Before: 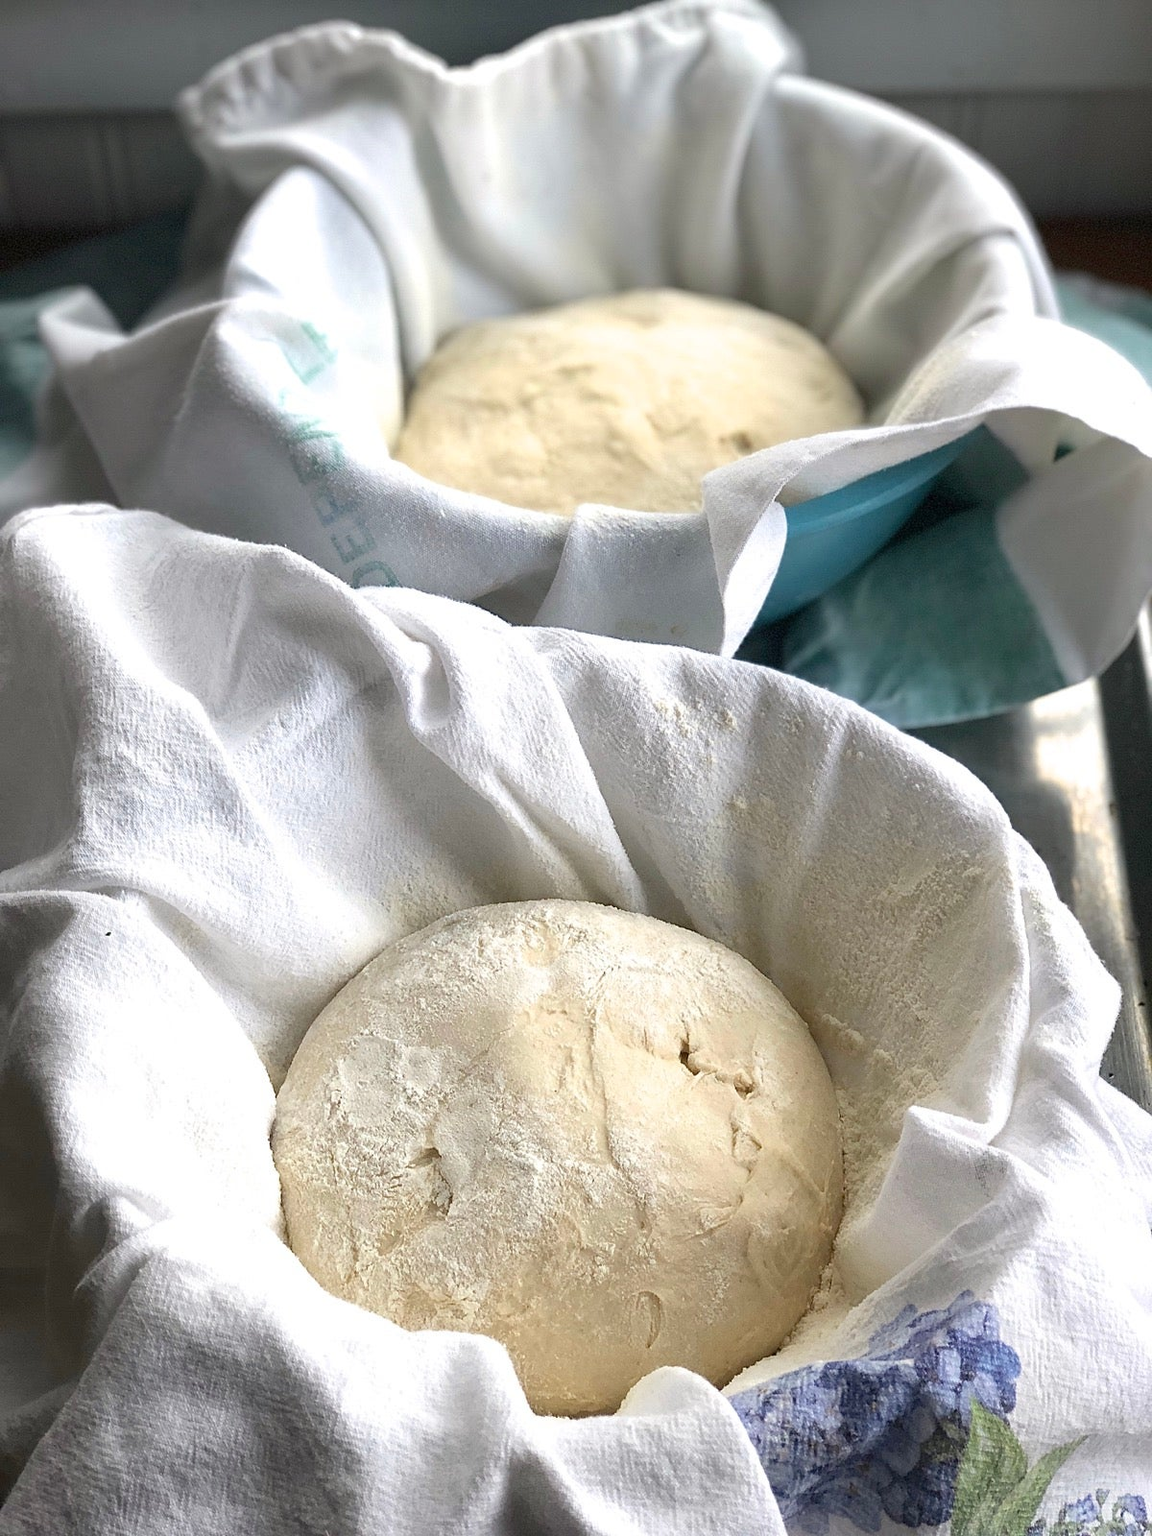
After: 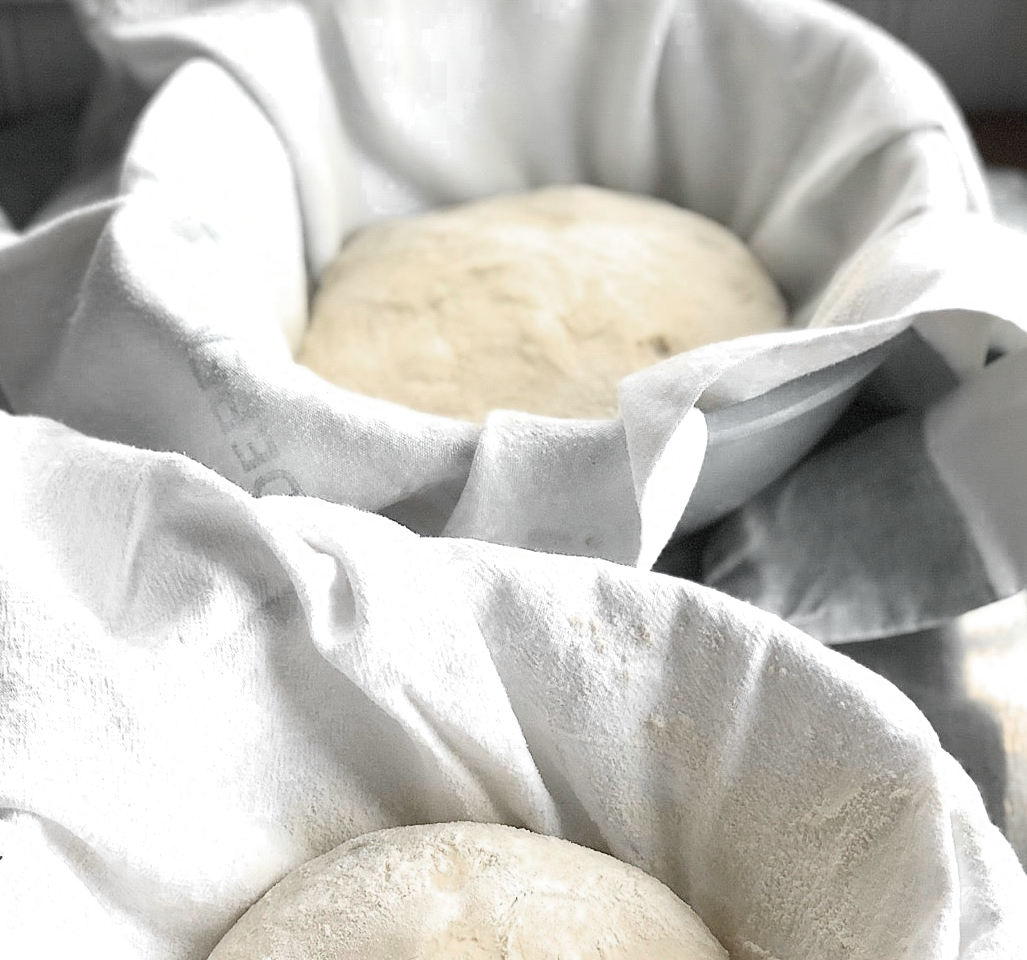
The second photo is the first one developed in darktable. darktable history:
crop and rotate: left 9.43%, top 7.207%, right 4.911%, bottom 32.765%
contrast brightness saturation: contrast 0.2, brightness 0.193, saturation 0.781
color zones: curves: ch0 [(0, 0.613) (0.01, 0.613) (0.245, 0.448) (0.498, 0.529) (0.642, 0.665) (0.879, 0.777) (0.99, 0.613)]; ch1 [(0, 0.035) (0.121, 0.189) (0.259, 0.197) (0.415, 0.061) (0.589, 0.022) (0.732, 0.022) (0.857, 0.026) (0.991, 0.053)]
